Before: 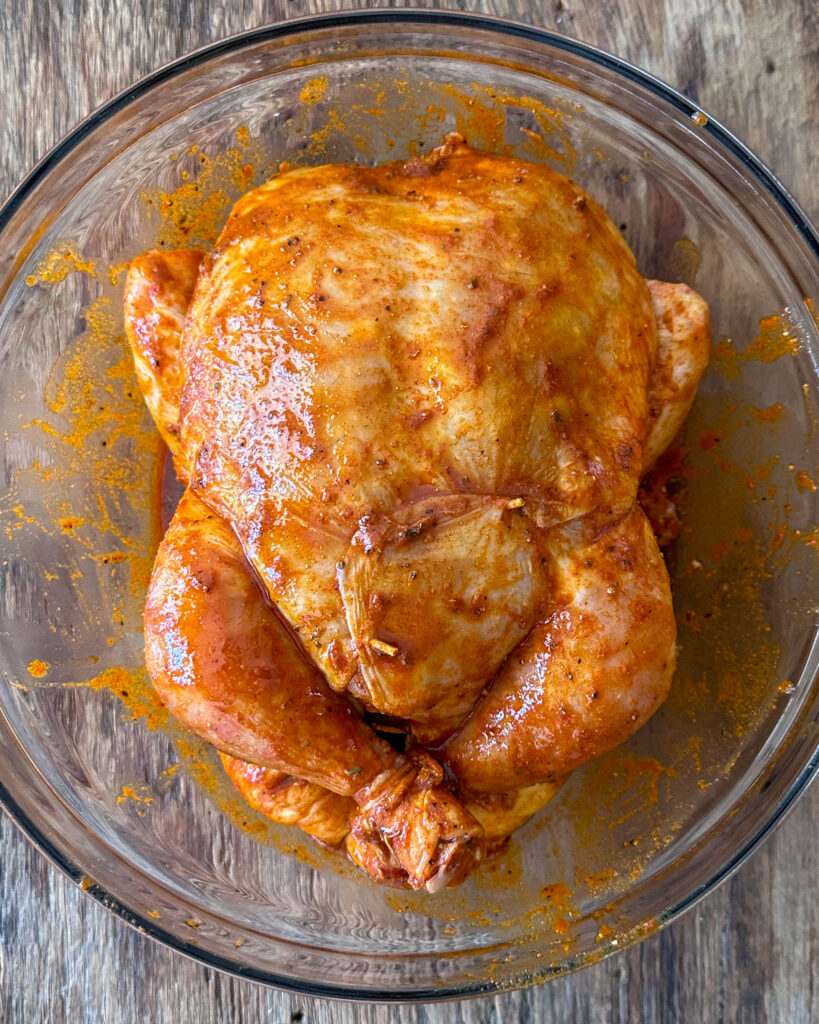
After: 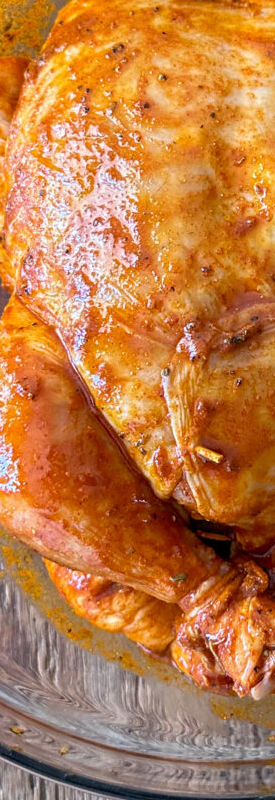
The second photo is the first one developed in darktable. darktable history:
crop and rotate: left 21.395%, top 18.895%, right 44.931%, bottom 2.97%
